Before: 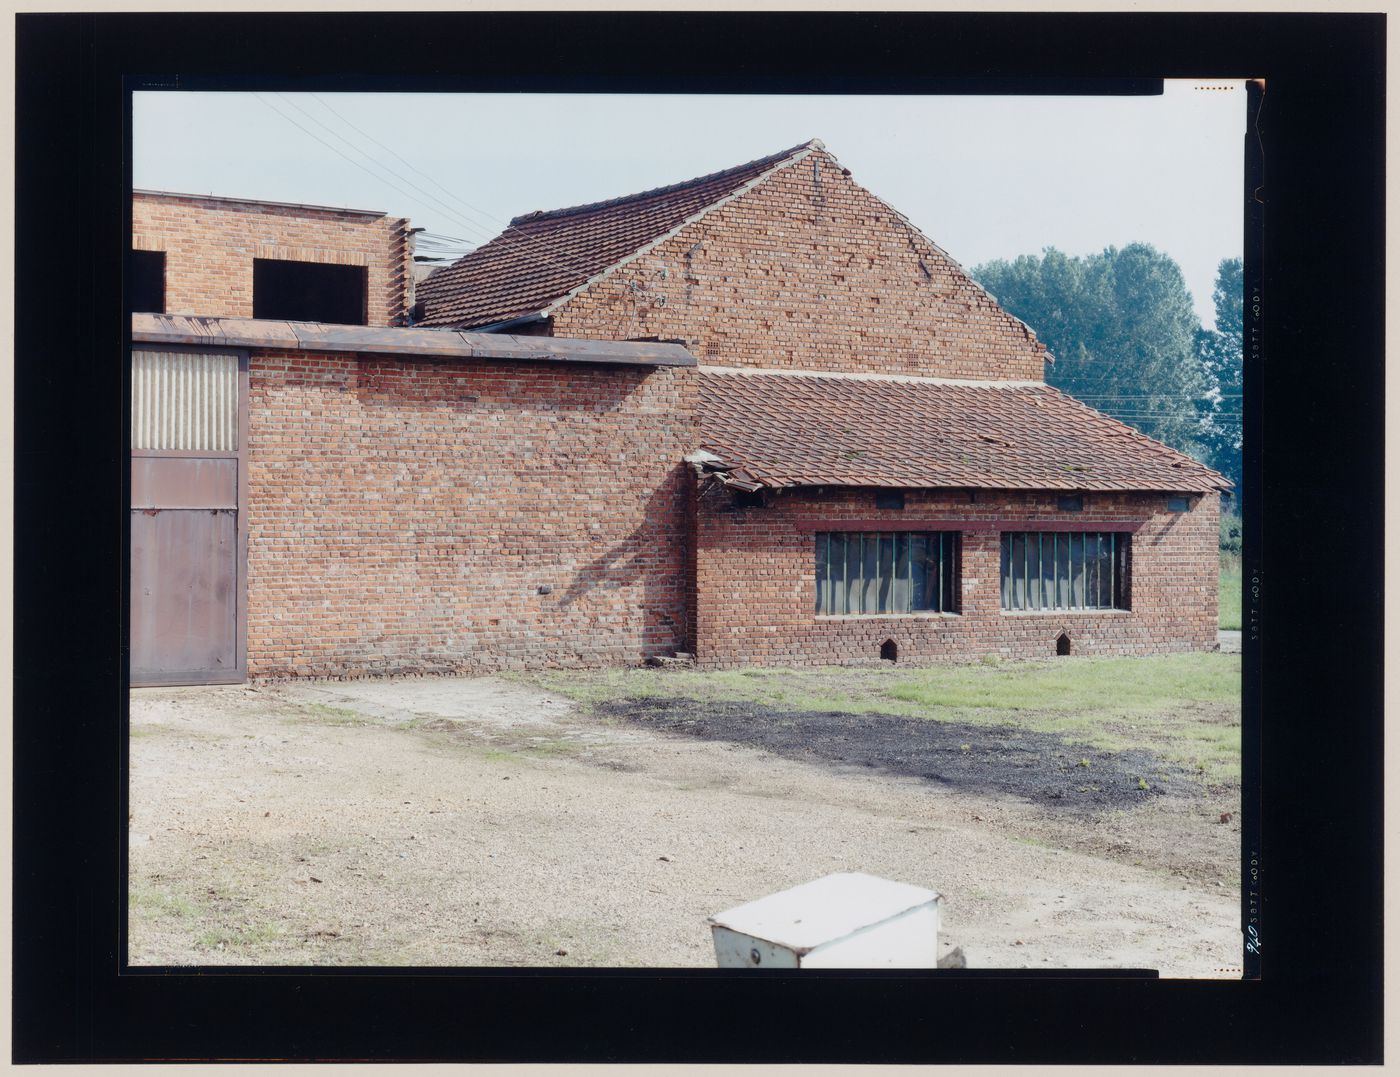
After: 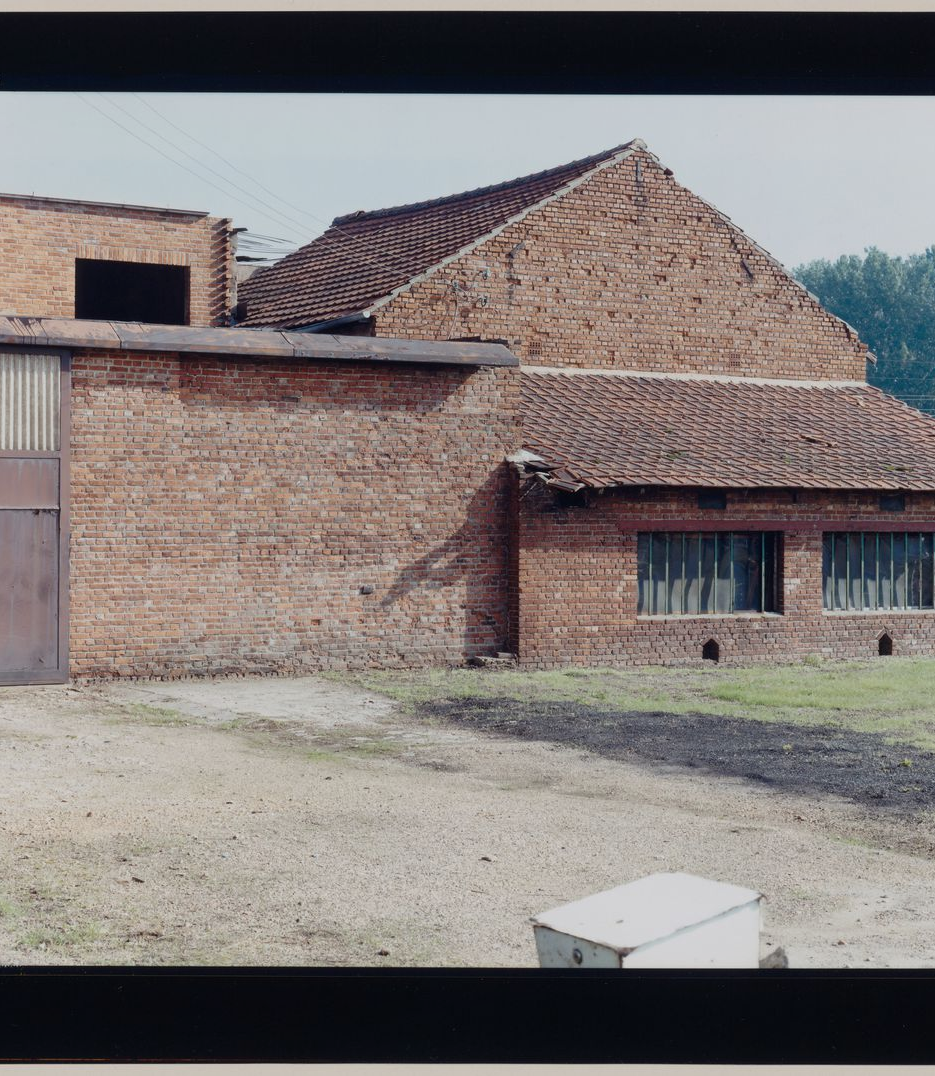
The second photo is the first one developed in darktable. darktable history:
shadows and highlights: shadows 29.69, highlights -30.32, low approximation 0.01, soften with gaussian
tone equalizer: -8 EV 0.255 EV, -7 EV 0.428 EV, -6 EV 0.444 EV, -5 EV 0.236 EV, -3 EV -0.259 EV, -2 EV -0.424 EV, -1 EV -0.396 EV, +0 EV -0.243 EV, smoothing diameter 24.83%, edges refinement/feathering 13.44, preserve details guided filter
crop and rotate: left 12.782%, right 20.424%
